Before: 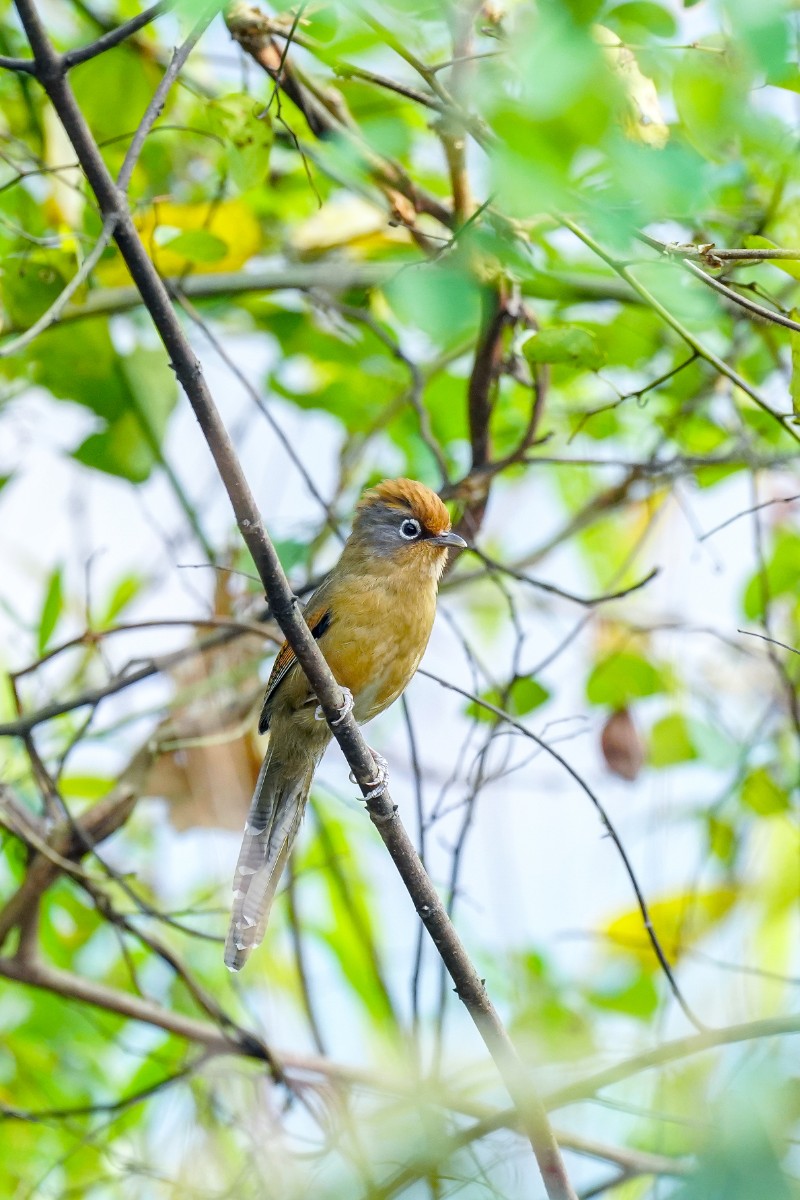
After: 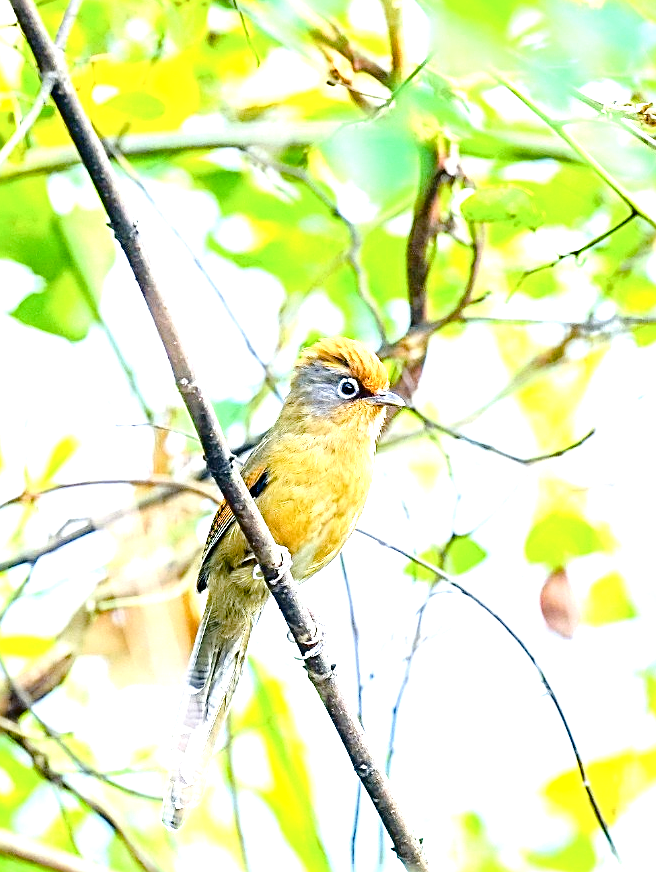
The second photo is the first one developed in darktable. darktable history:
tone curve: curves: ch0 [(0, 0) (0.003, 0.025) (0.011, 0.027) (0.025, 0.032) (0.044, 0.037) (0.069, 0.044) (0.1, 0.054) (0.136, 0.084) (0.177, 0.128) (0.224, 0.196) (0.277, 0.281) (0.335, 0.376) (0.399, 0.461) (0.468, 0.534) (0.543, 0.613) (0.623, 0.692) (0.709, 0.77) (0.801, 0.849) (0.898, 0.934) (1, 1)], color space Lab, independent channels, preserve colors none
sharpen: radius 2.828, amount 0.732
exposure: black level correction 0, exposure 1.47 EV, compensate exposure bias true, compensate highlight preservation false
crop: left 7.847%, top 11.797%, right 10.089%, bottom 15.484%
color balance rgb: linear chroma grading › shadows 31.895%, linear chroma grading › global chroma -1.806%, linear chroma grading › mid-tones 3.868%, perceptual saturation grading › global saturation 20%, perceptual saturation grading › highlights -25.728%, perceptual saturation grading › shadows 25.376%, global vibrance 14.373%
